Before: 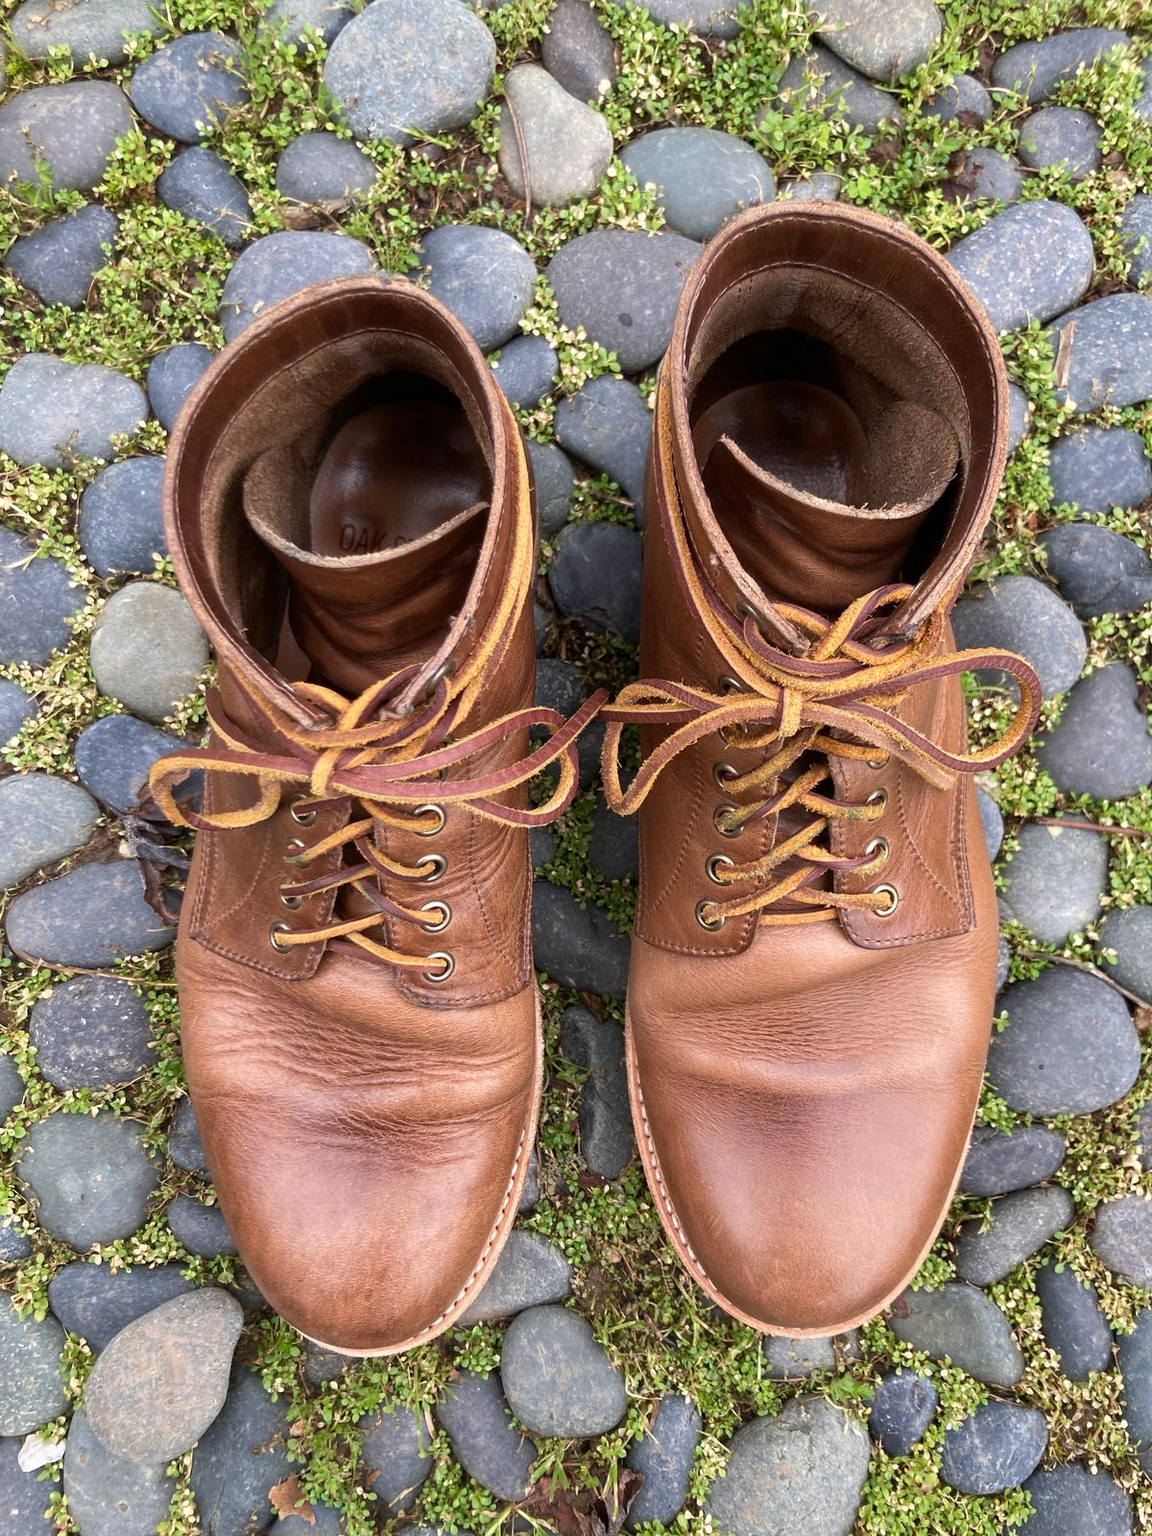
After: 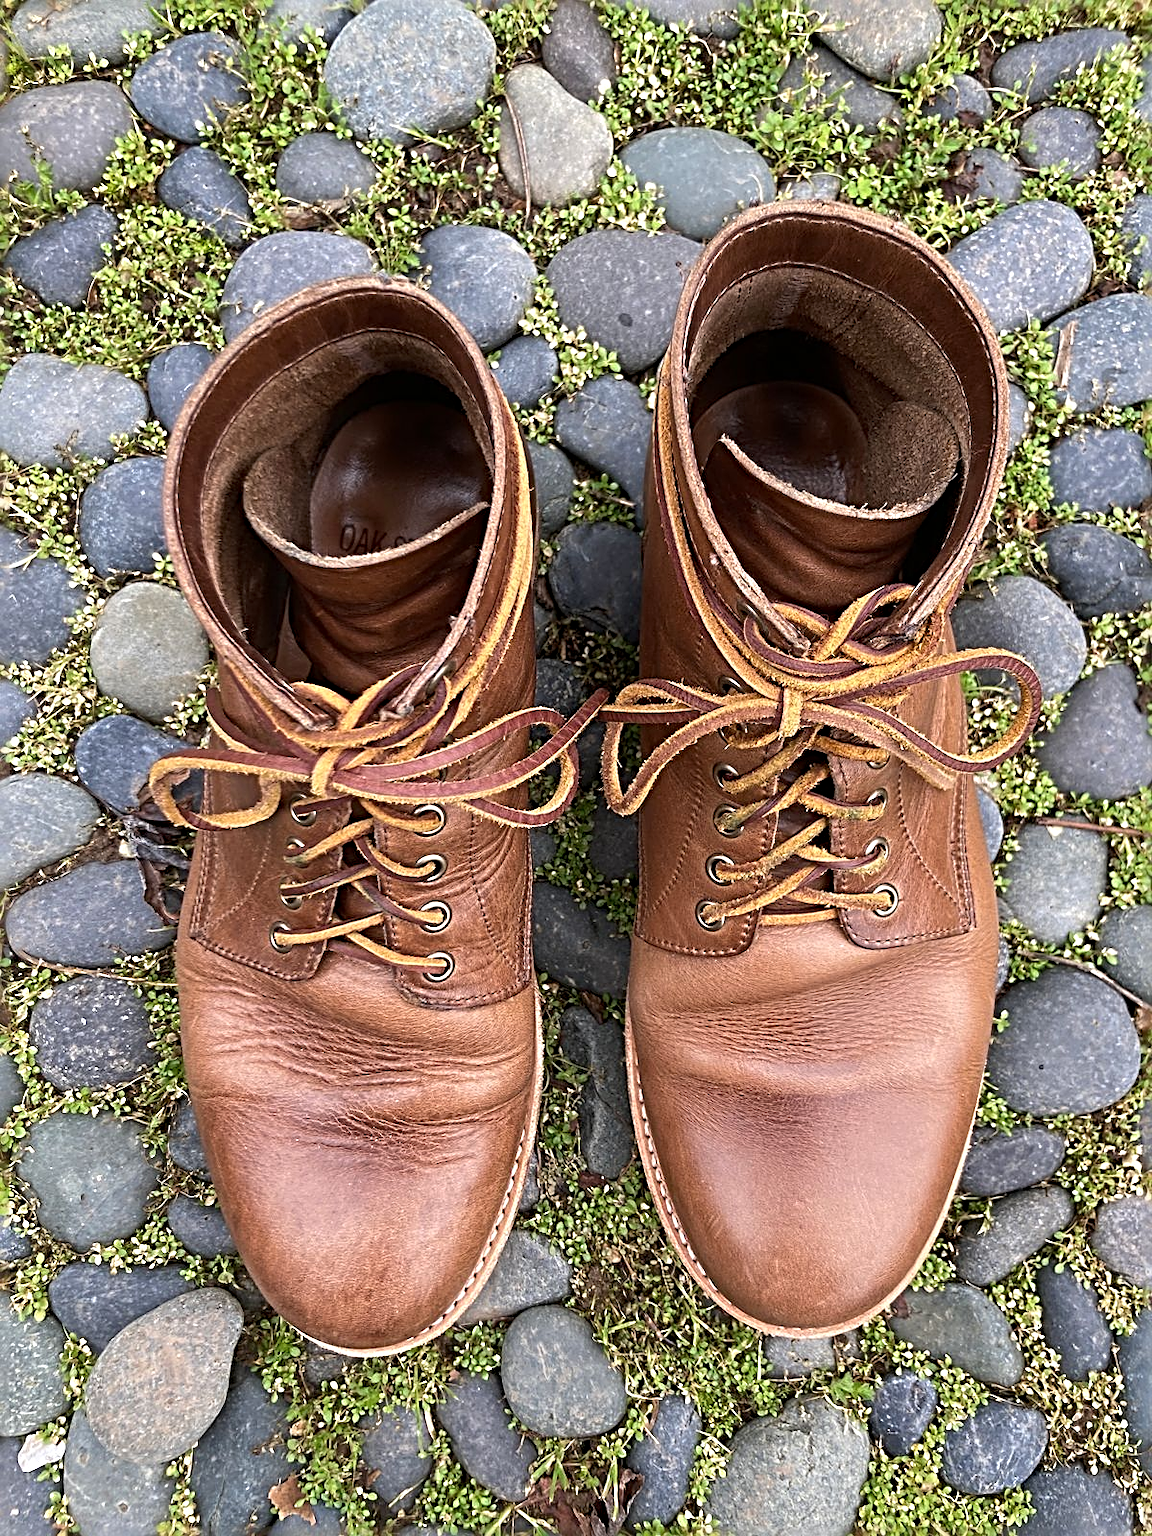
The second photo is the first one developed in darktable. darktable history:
sharpen: radius 3.643, amount 0.942
